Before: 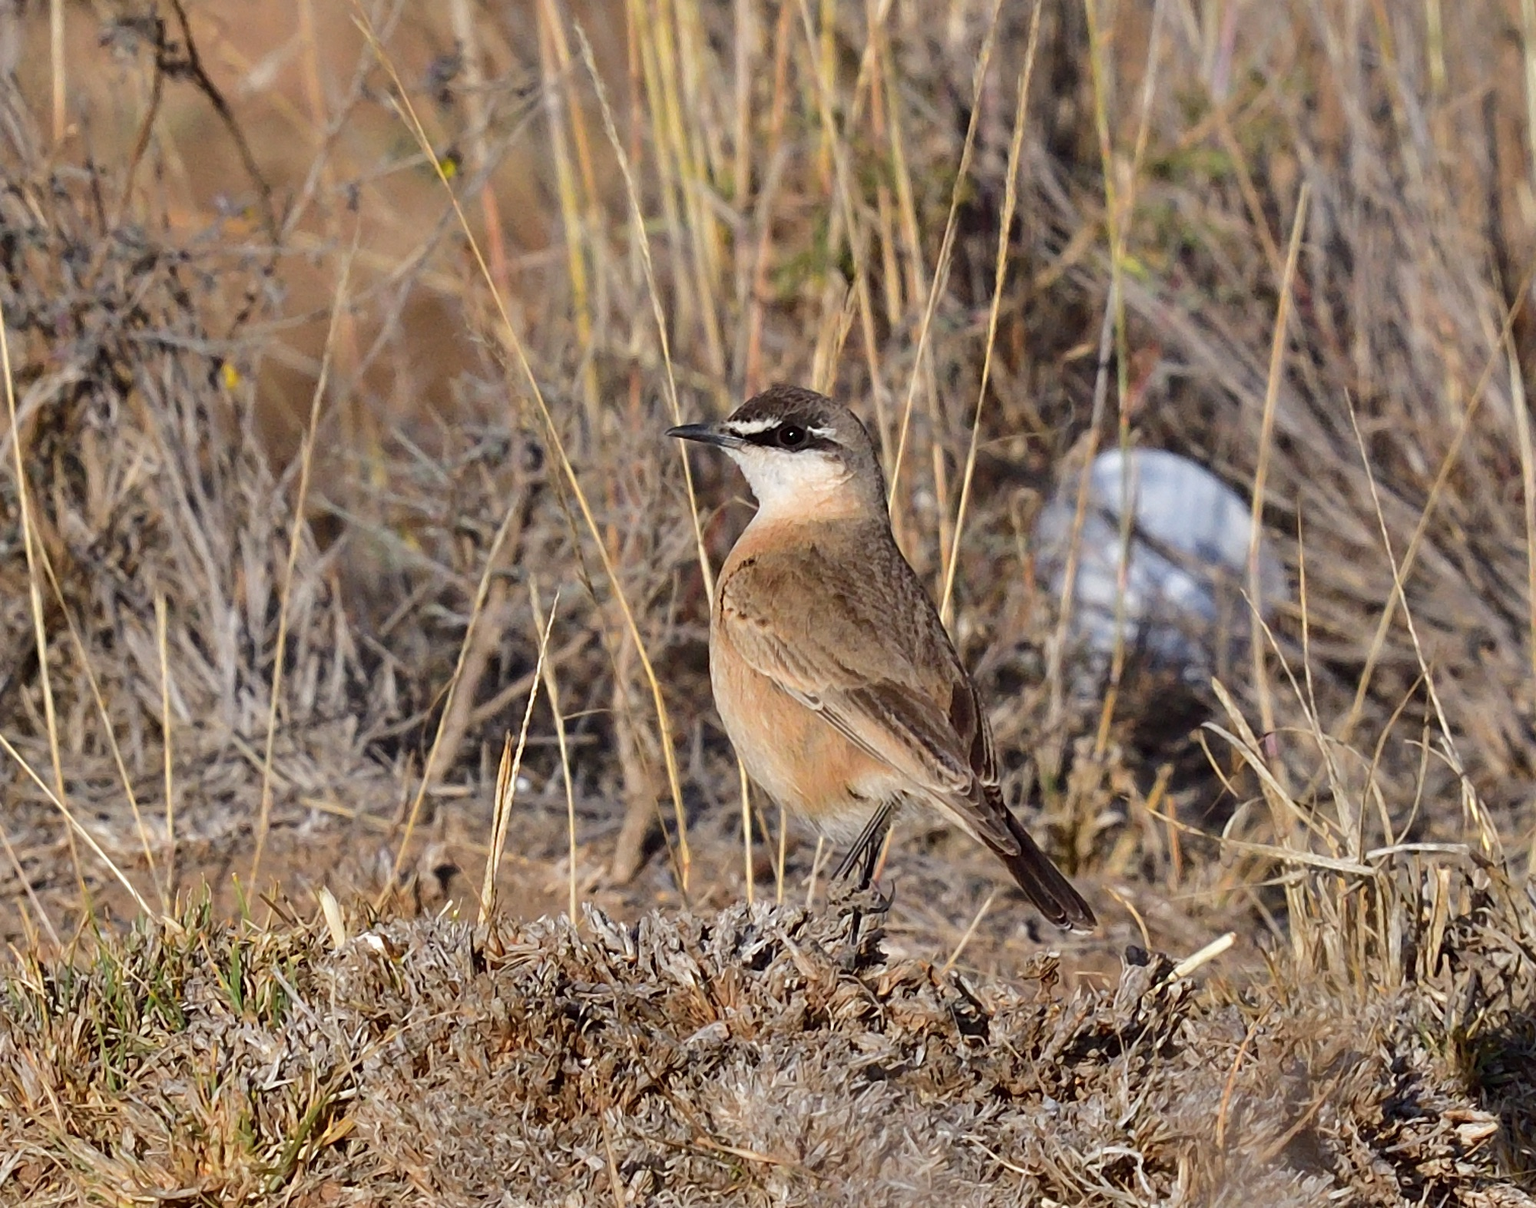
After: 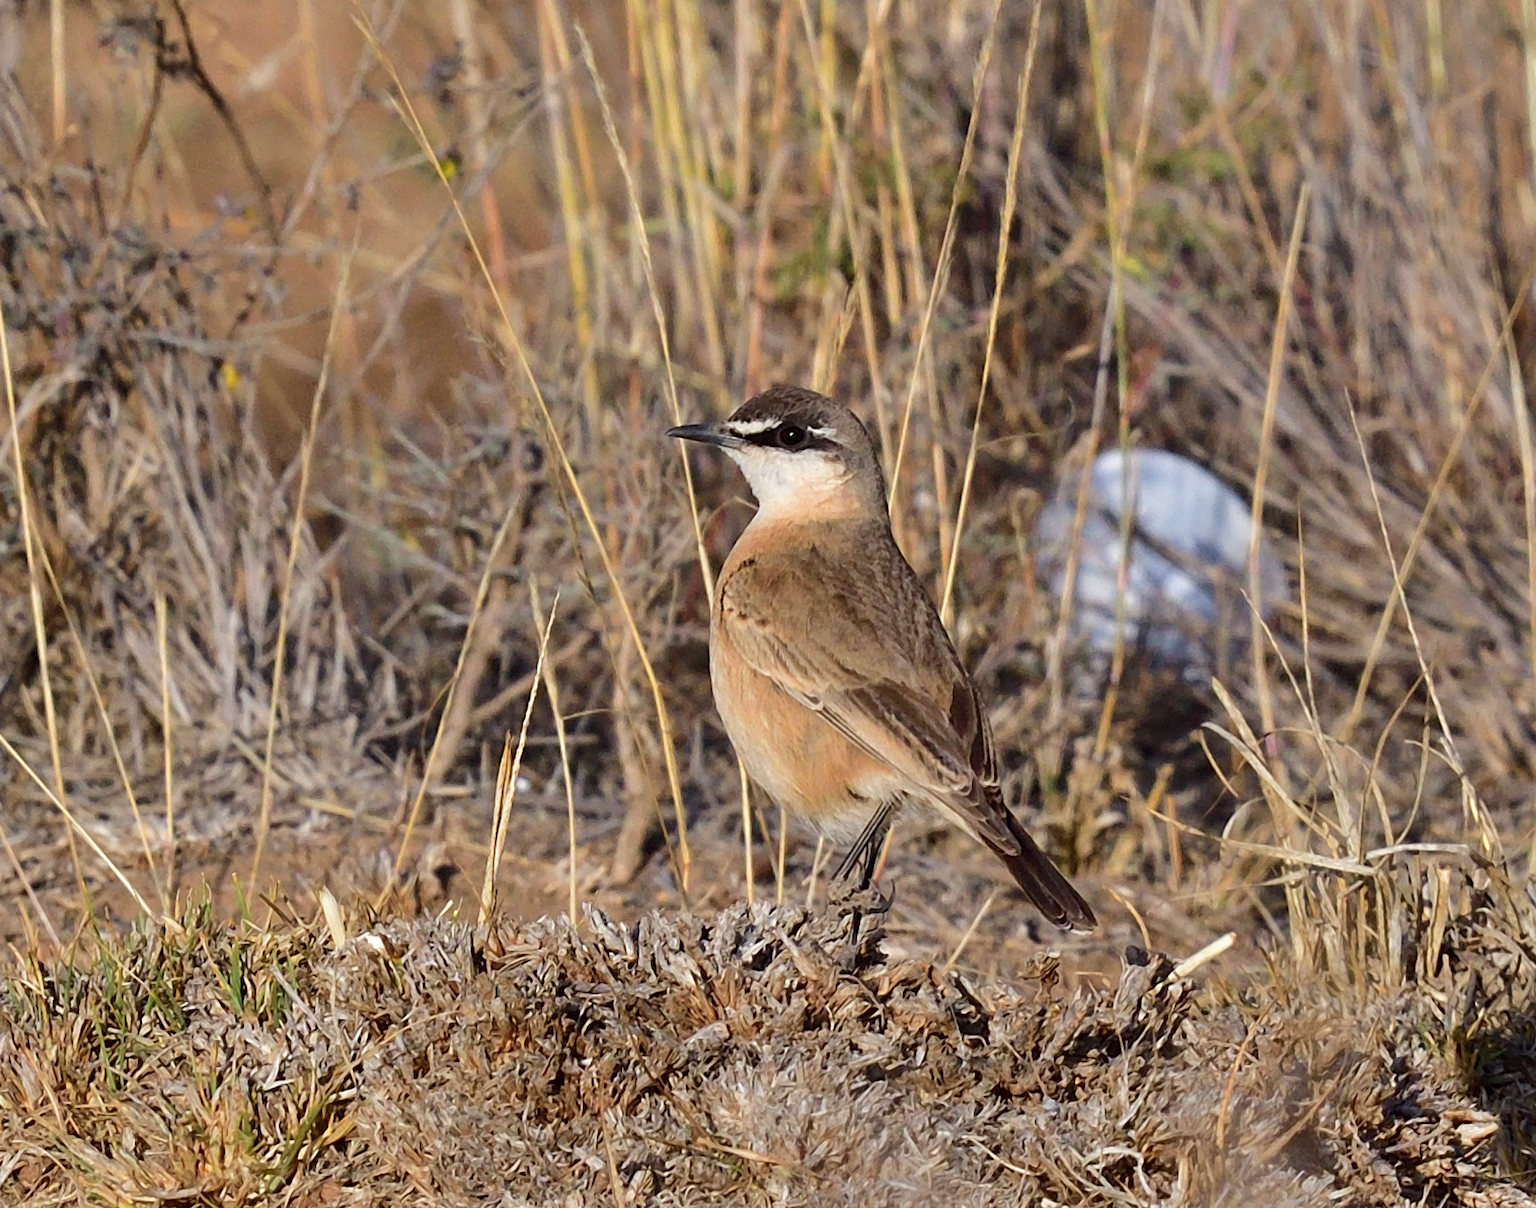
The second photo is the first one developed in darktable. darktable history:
velvia: strength 16.45%
